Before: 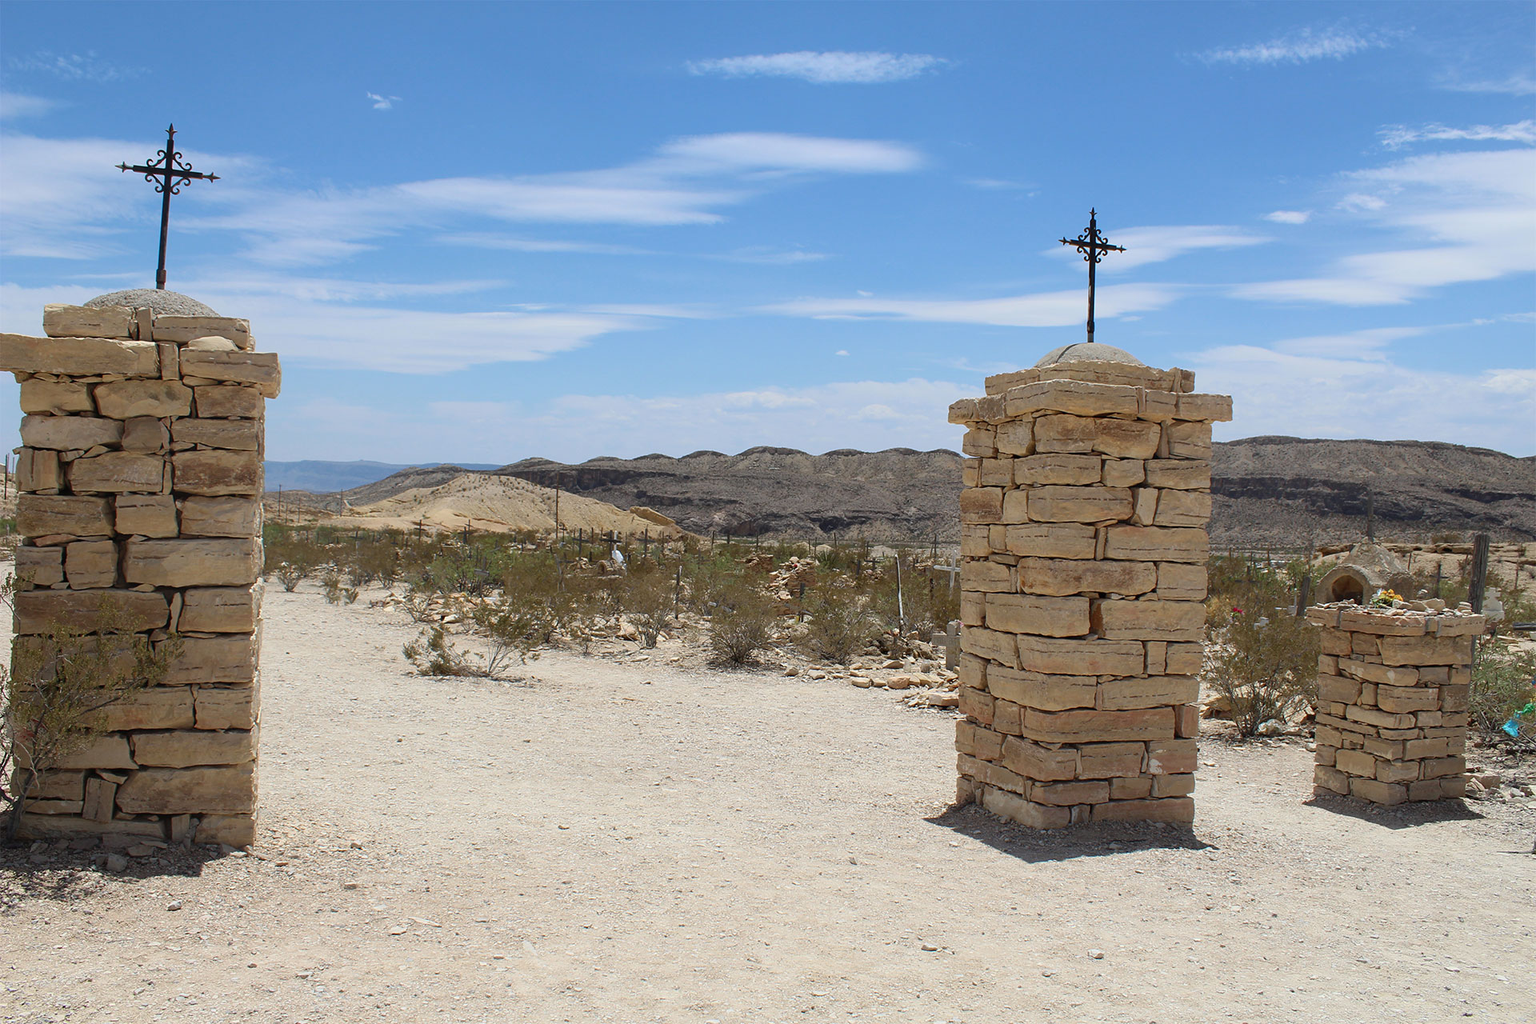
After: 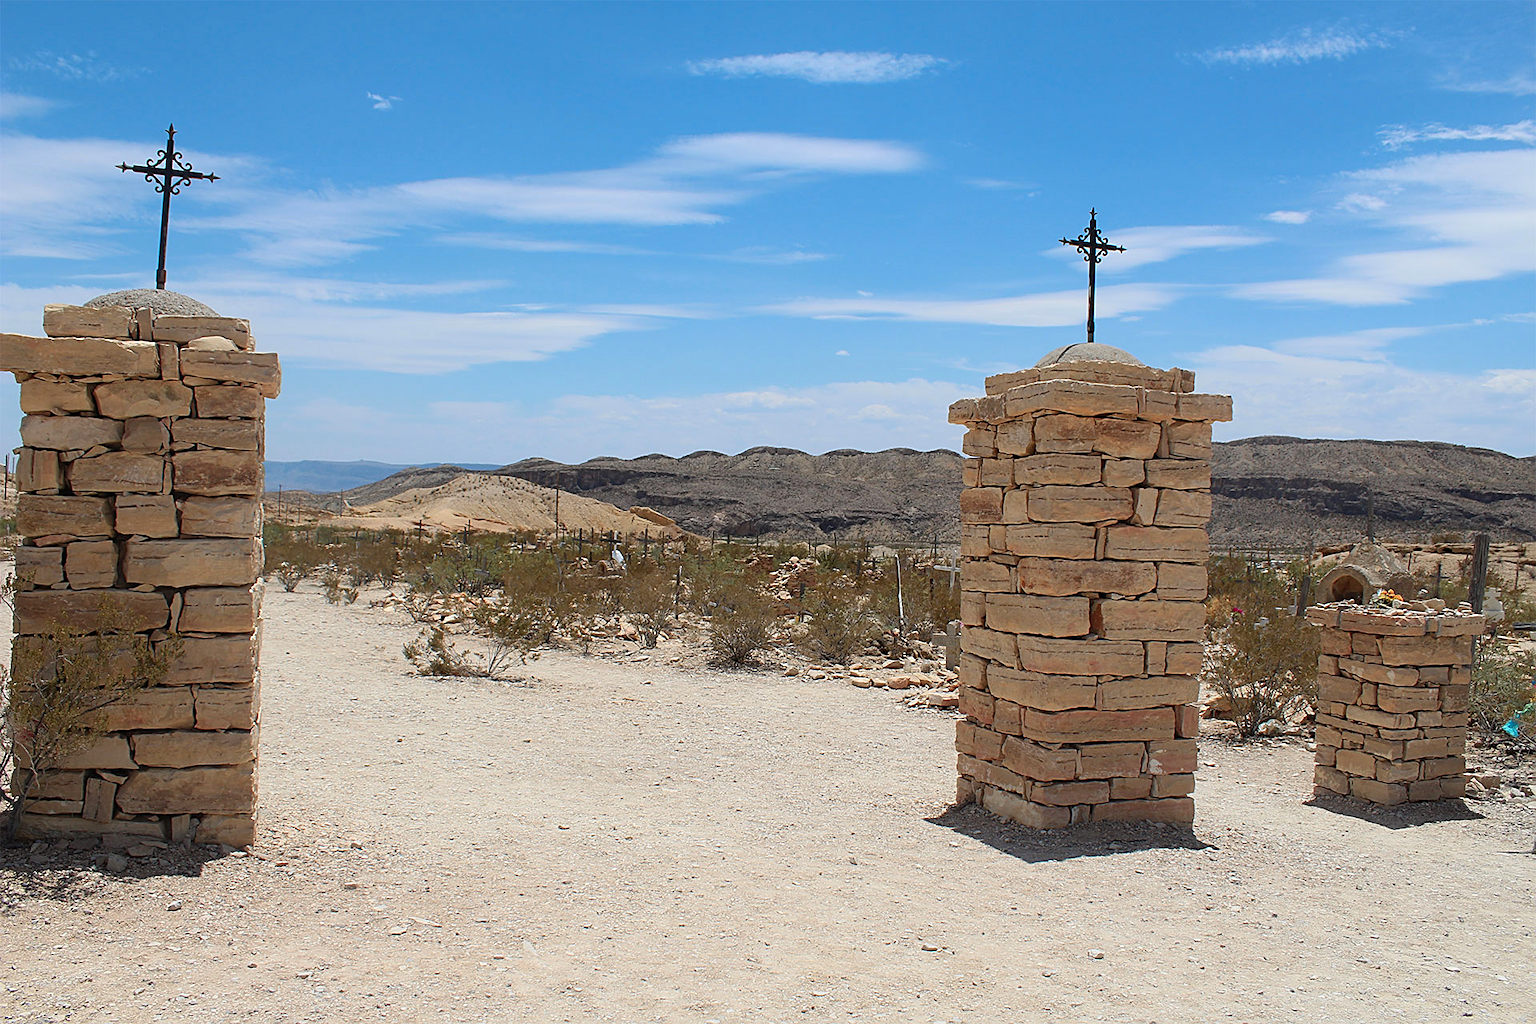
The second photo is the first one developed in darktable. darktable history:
sharpen: on, module defaults
color zones: curves: ch1 [(0.263, 0.53) (0.376, 0.287) (0.487, 0.512) (0.748, 0.547) (1, 0.513)]; ch2 [(0.262, 0.45) (0.751, 0.477)], mix 31.98%
